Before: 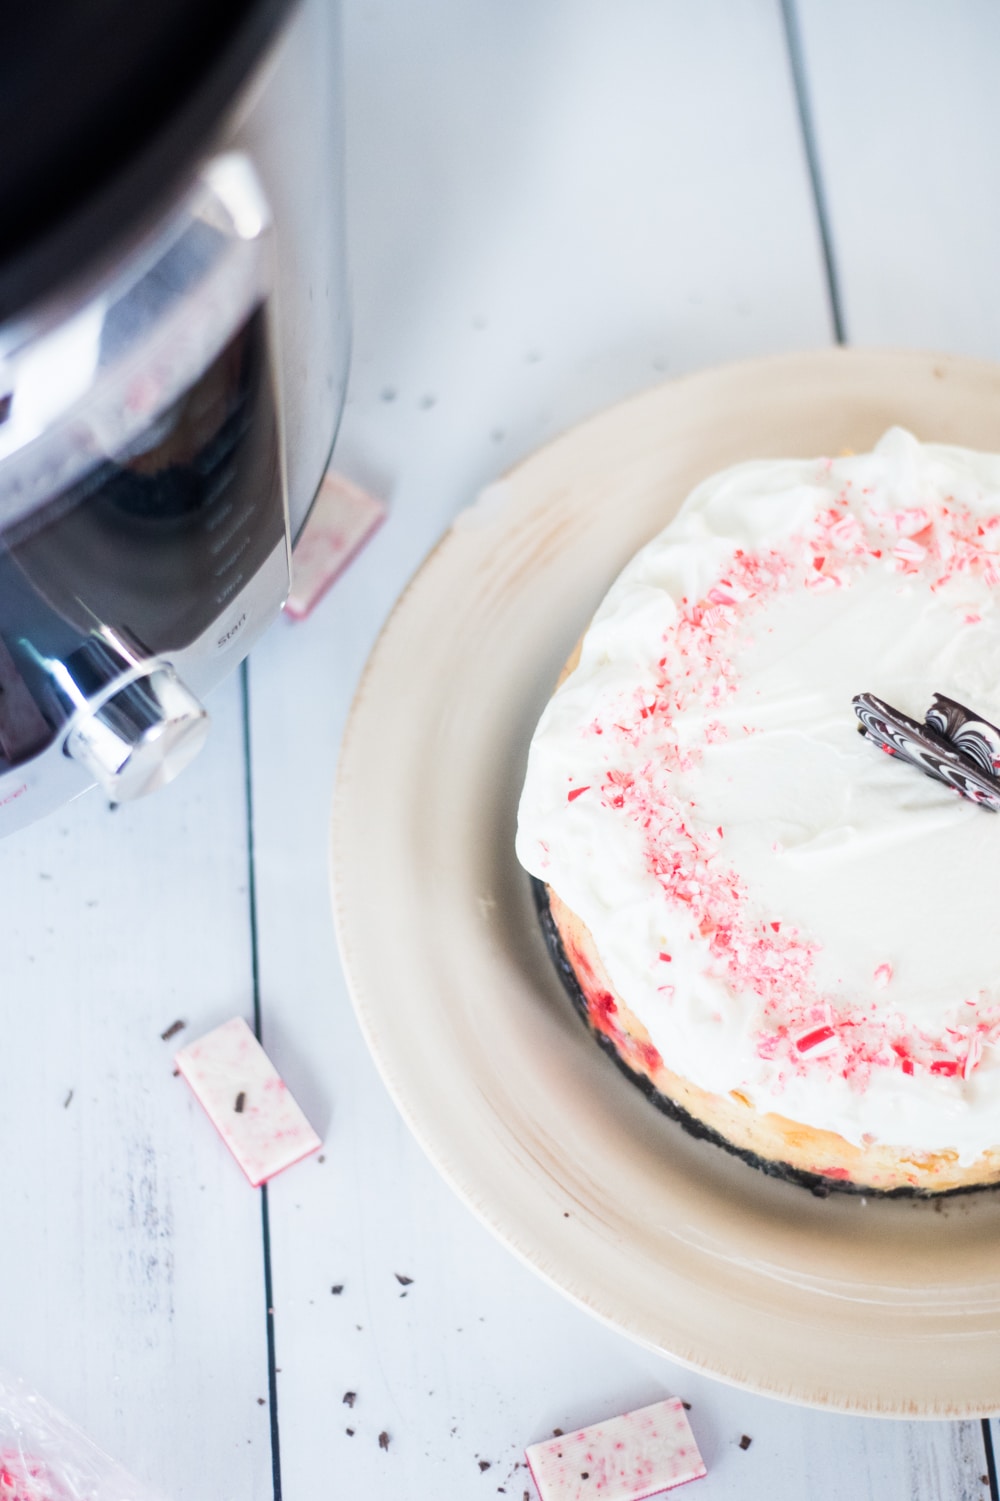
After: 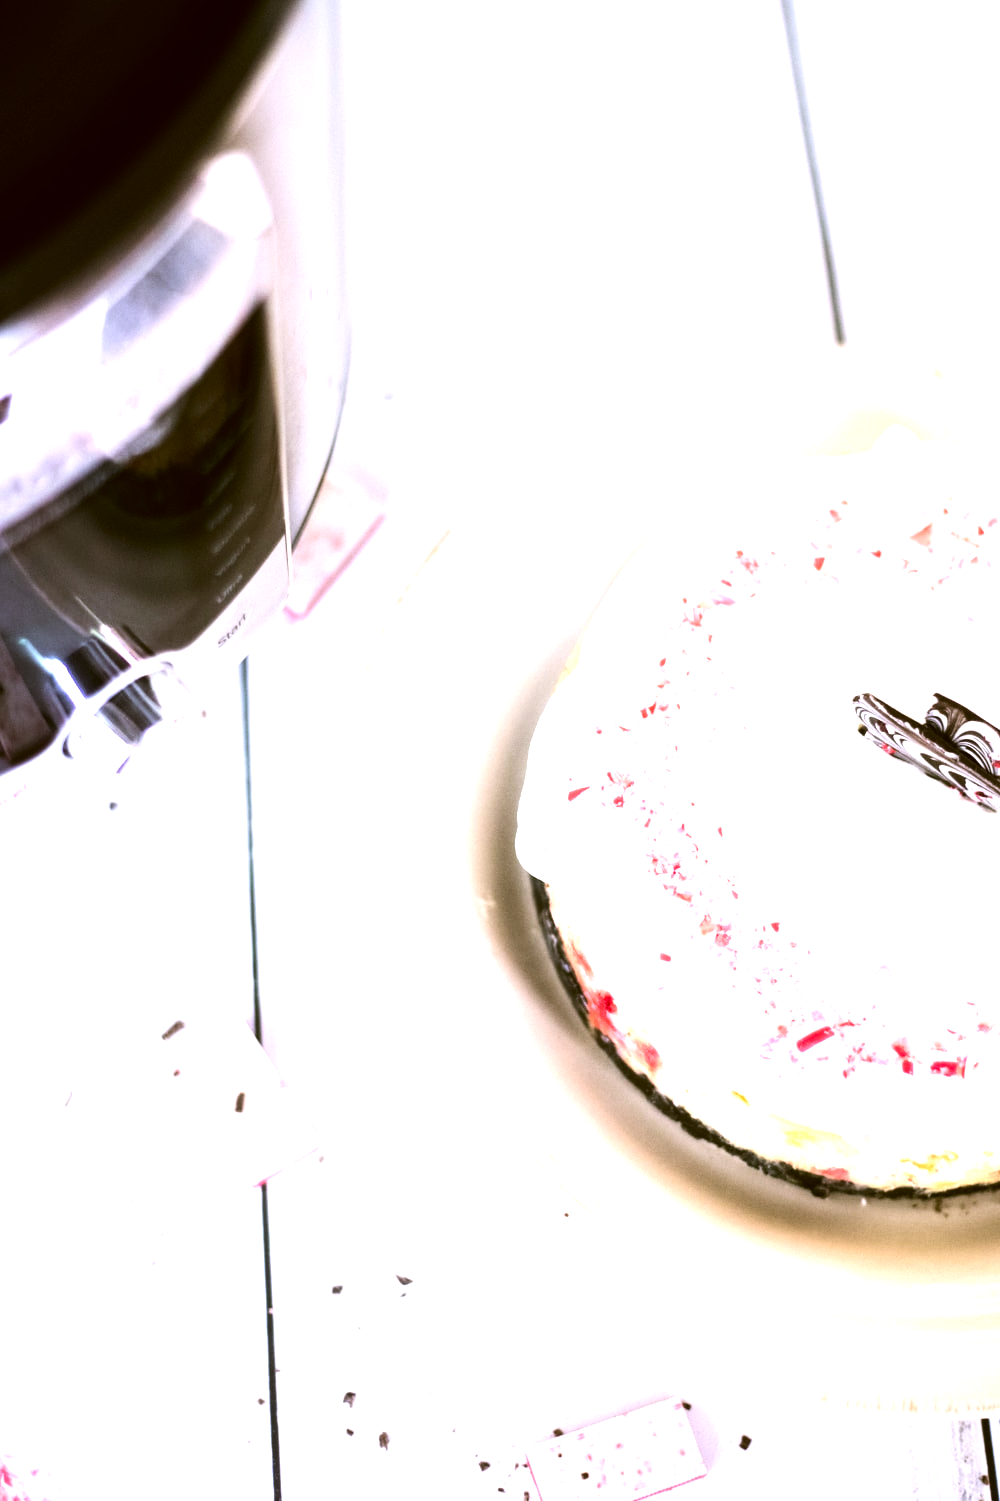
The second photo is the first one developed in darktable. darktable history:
color correction: highlights a* 8.98, highlights b* 15.09, shadows a* -0.49, shadows b* 26.52
levels: levels [0, 0.476, 0.951]
white balance: red 0.931, blue 1.11
tone equalizer: -8 EV -1.08 EV, -7 EV -1.01 EV, -6 EV -0.867 EV, -5 EV -0.578 EV, -3 EV 0.578 EV, -2 EV 0.867 EV, -1 EV 1.01 EV, +0 EV 1.08 EV, edges refinement/feathering 500, mask exposure compensation -1.57 EV, preserve details no
